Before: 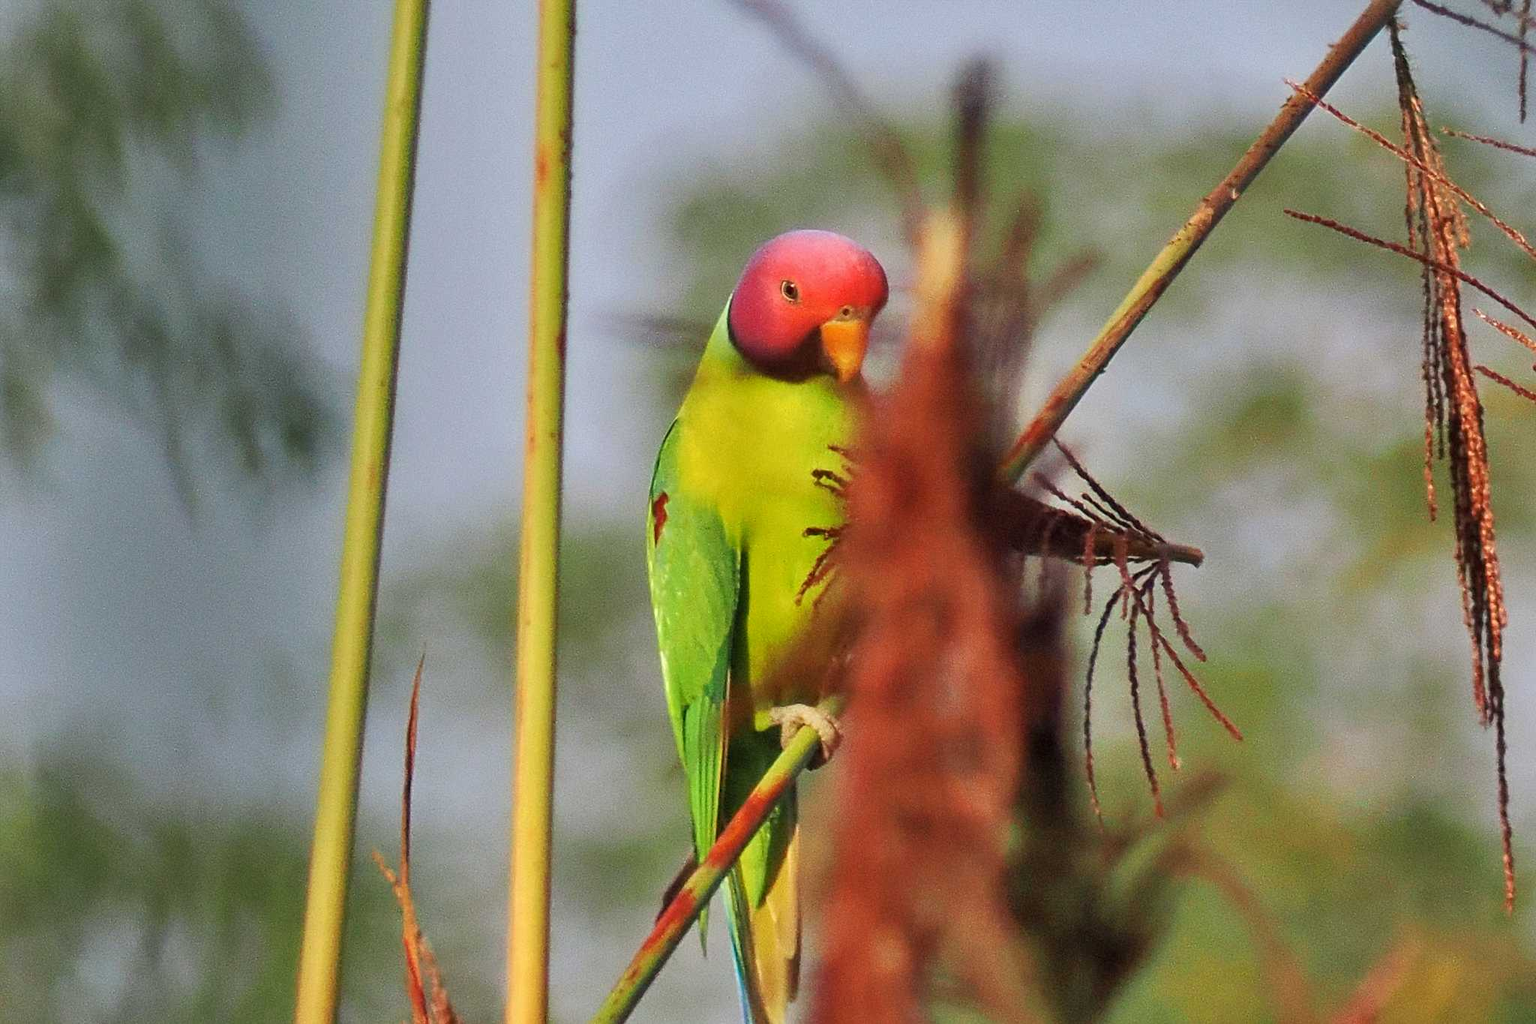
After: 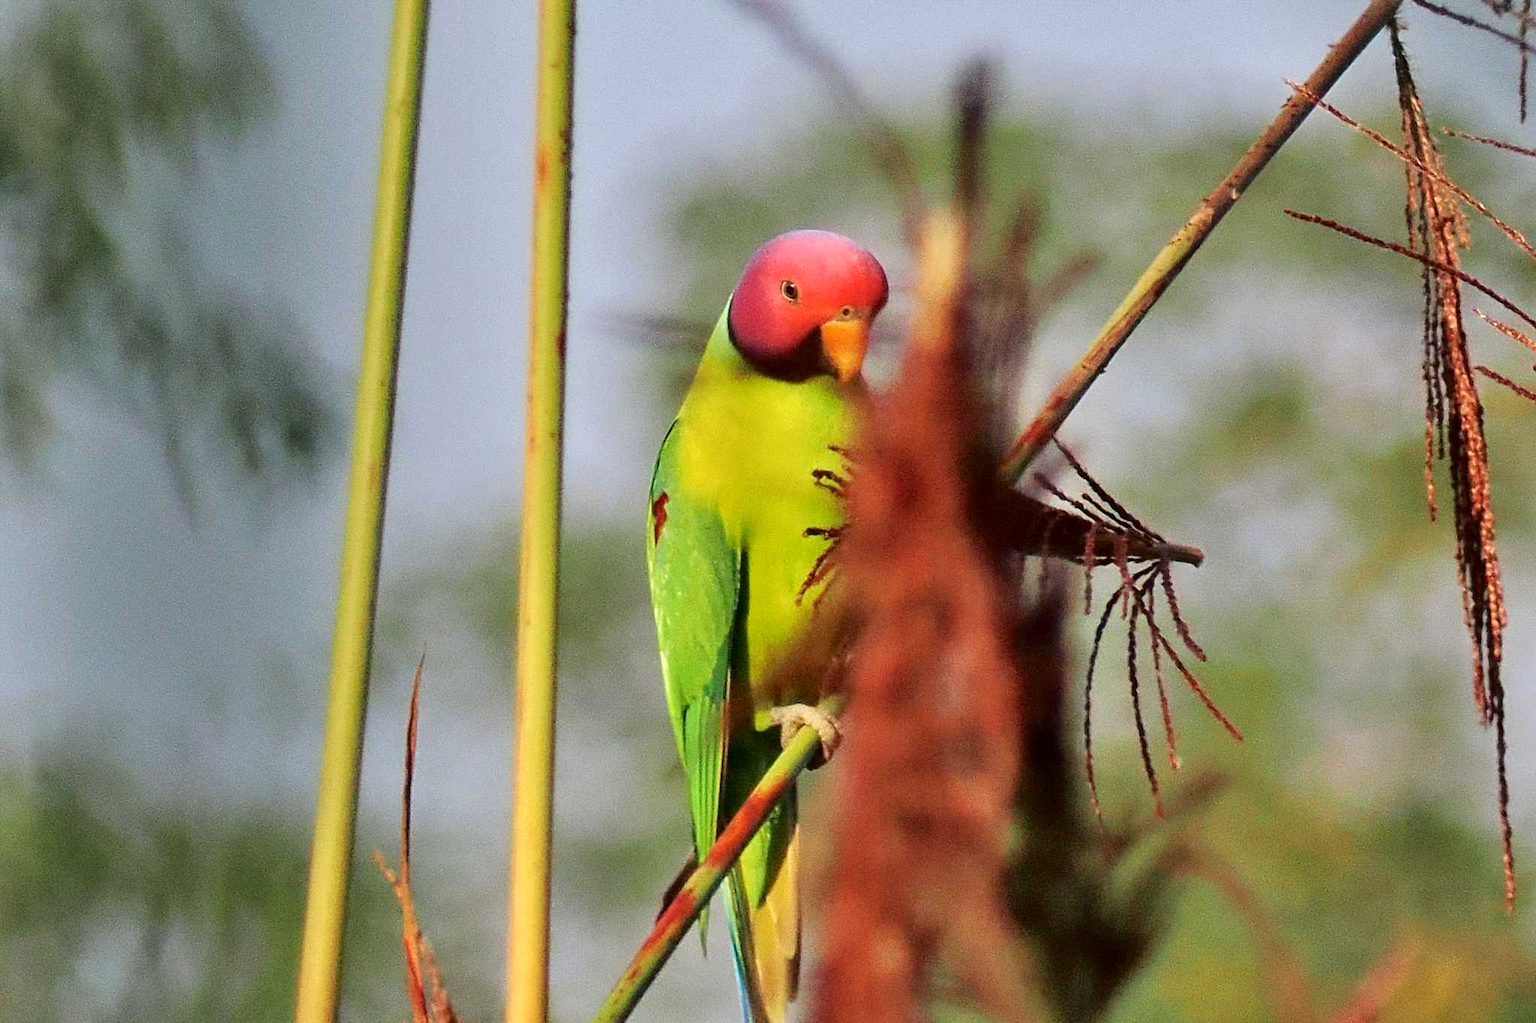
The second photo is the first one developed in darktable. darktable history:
fill light: exposure -2 EV, width 8.6
exposure: exposure 0.197 EV, compensate highlight preservation false
